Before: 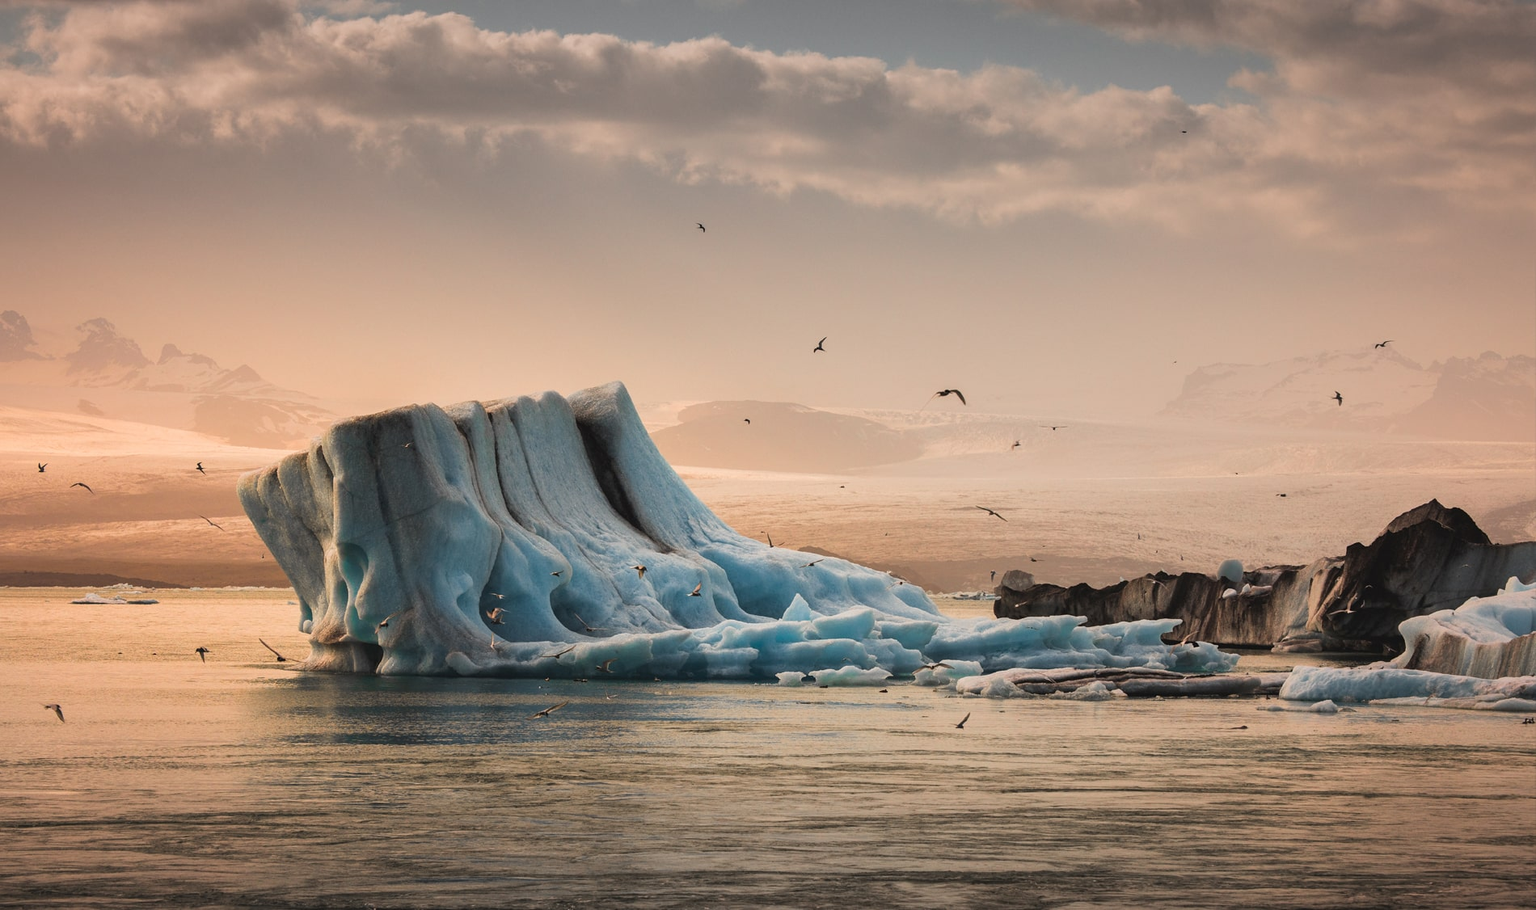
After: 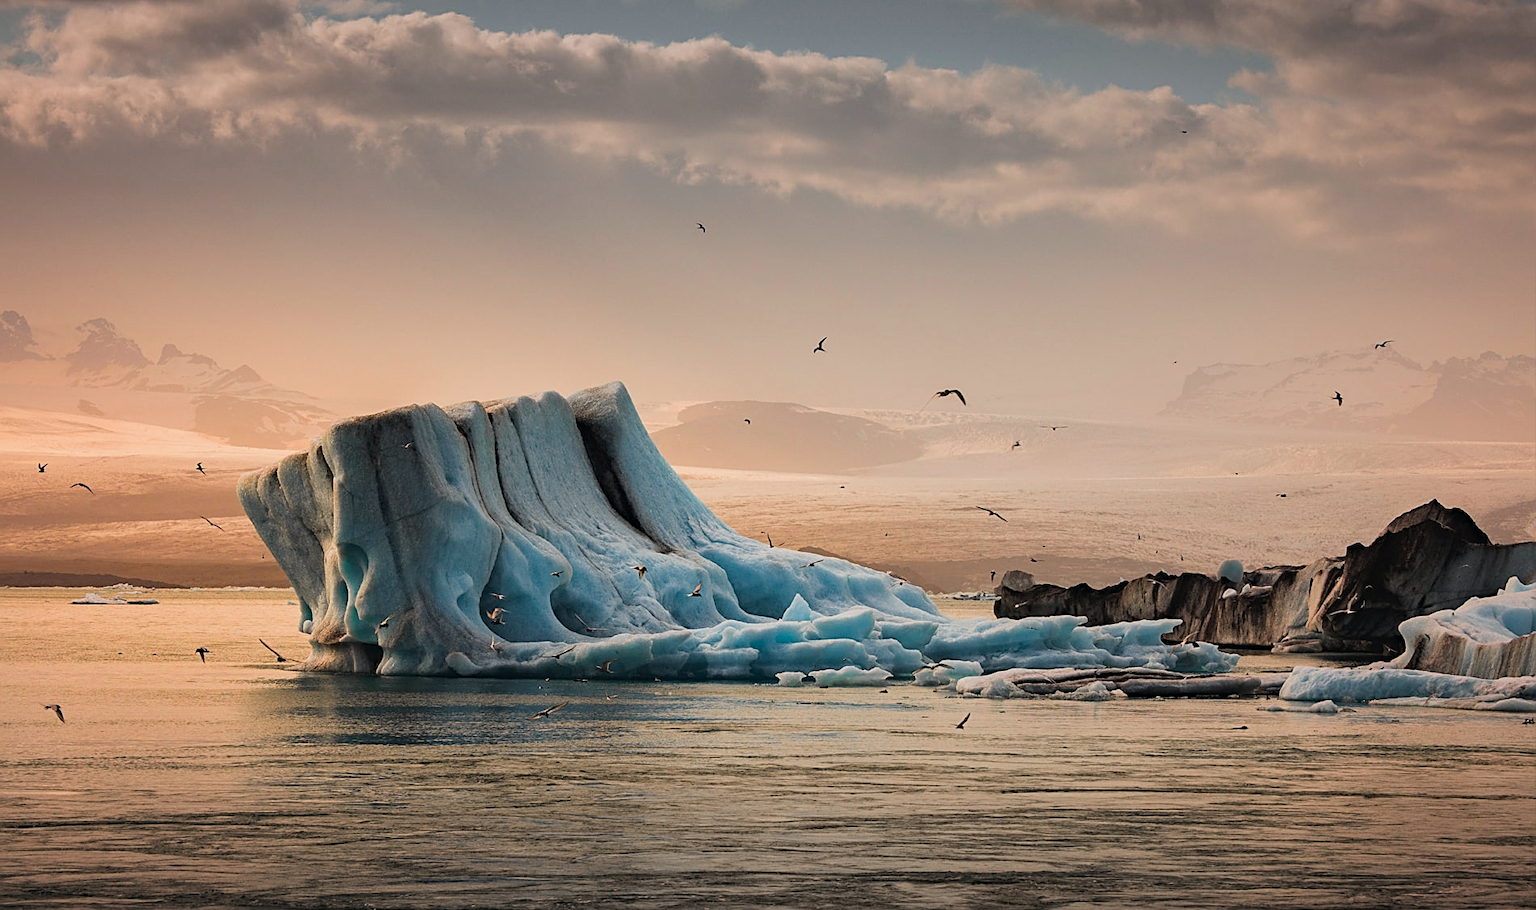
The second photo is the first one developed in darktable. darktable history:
sharpen: on, module defaults
haze removal: compatibility mode true, adaptive false
filmic rgb: black relative exposure -11.35 EV, white relative exposure 3.22 EV, hardness 6.76, color science v6 (2022)
